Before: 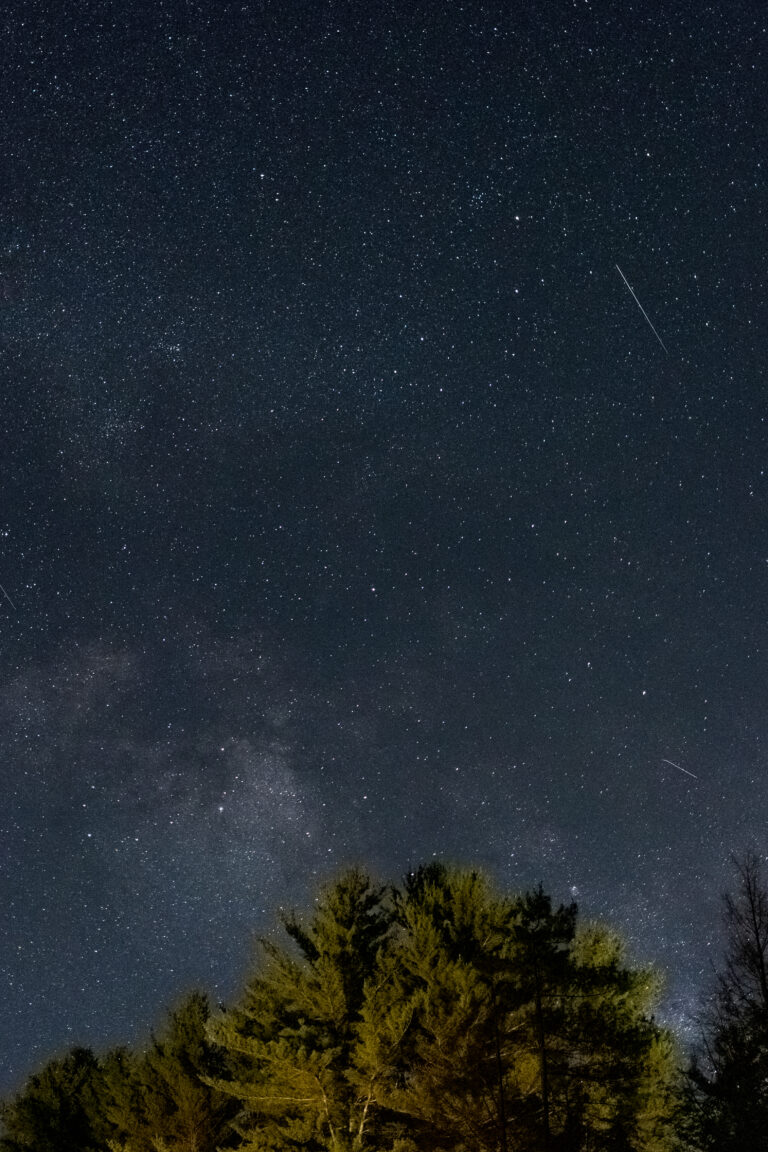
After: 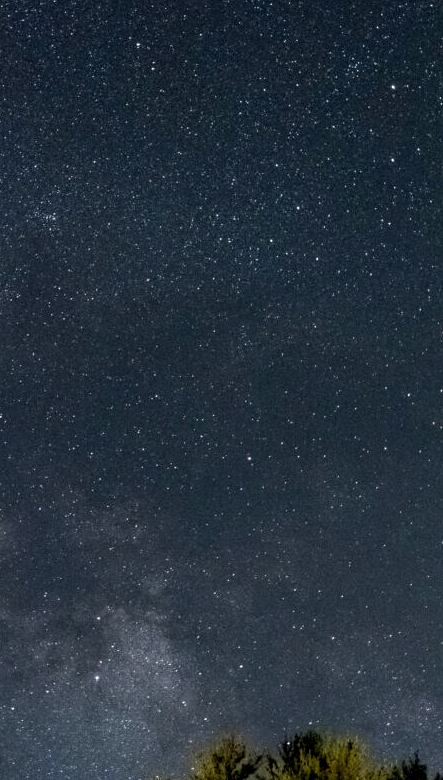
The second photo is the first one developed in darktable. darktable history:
crop: left 16.188%, top 11.374%, right 26.105%, bottom 20.843%
local contrast: mode bilateral grid, contrast 19, coarseness 49, detail 119%, midtone range 0.2
exposure: black level correction 0.001, exposure 0.5 EV, compensate highlight preservation false
